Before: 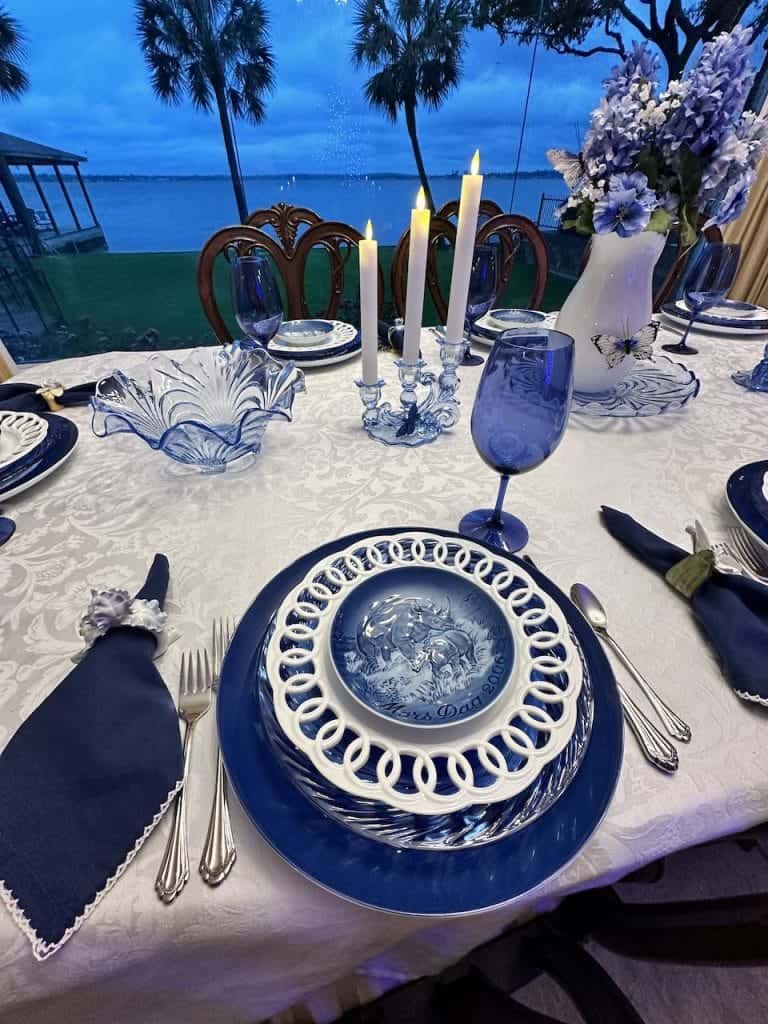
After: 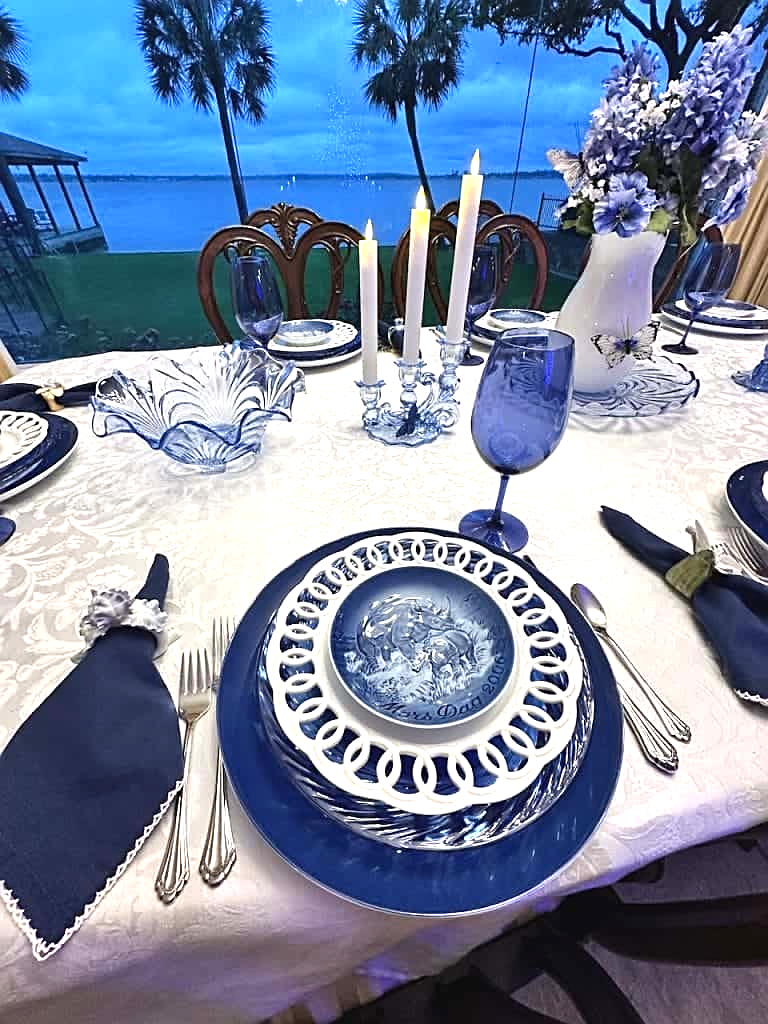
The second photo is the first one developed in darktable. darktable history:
exposure: black level correction -0.002, exposure 0.712 EV, compensate highlight preservation false
sharpen: on, module defaults
